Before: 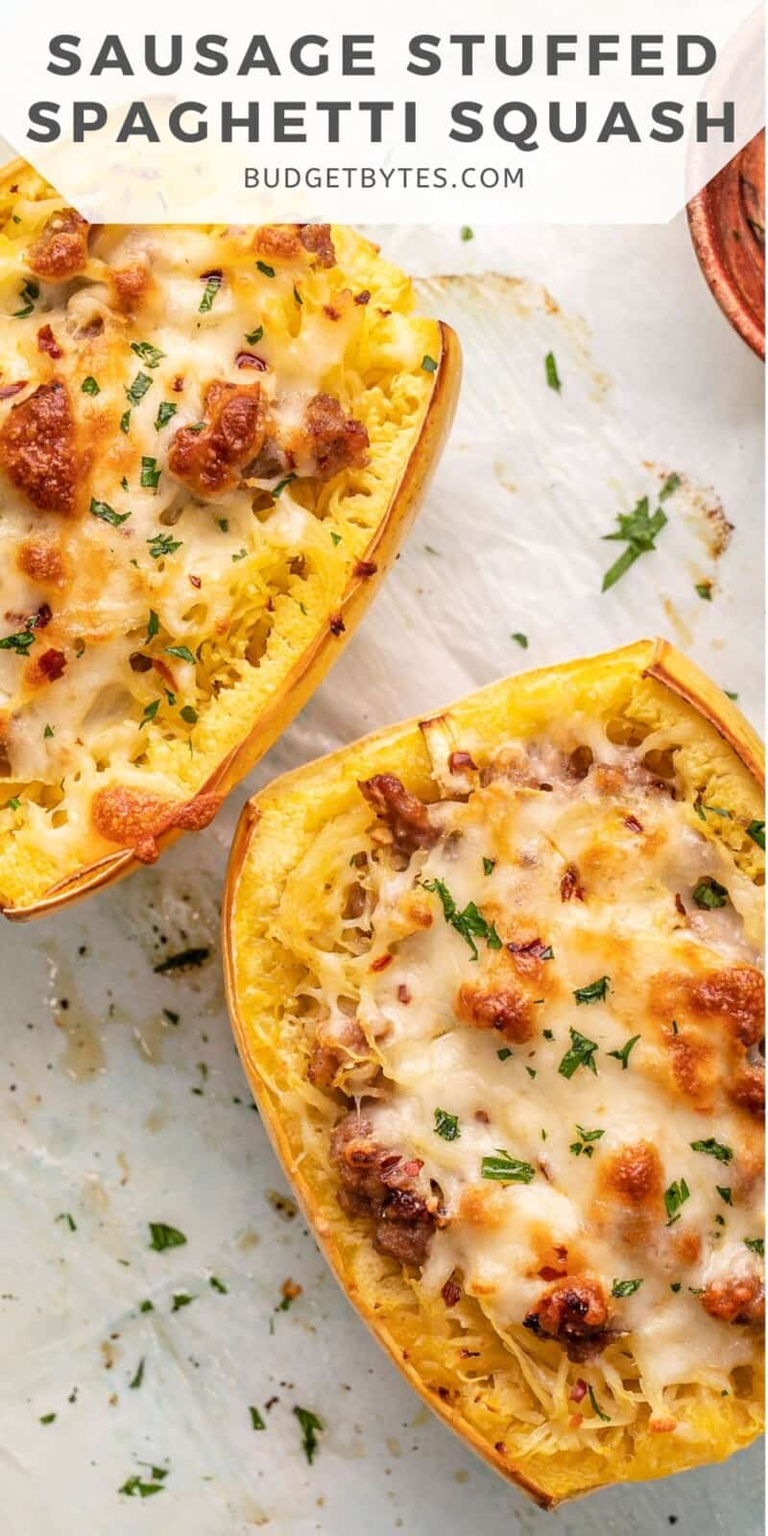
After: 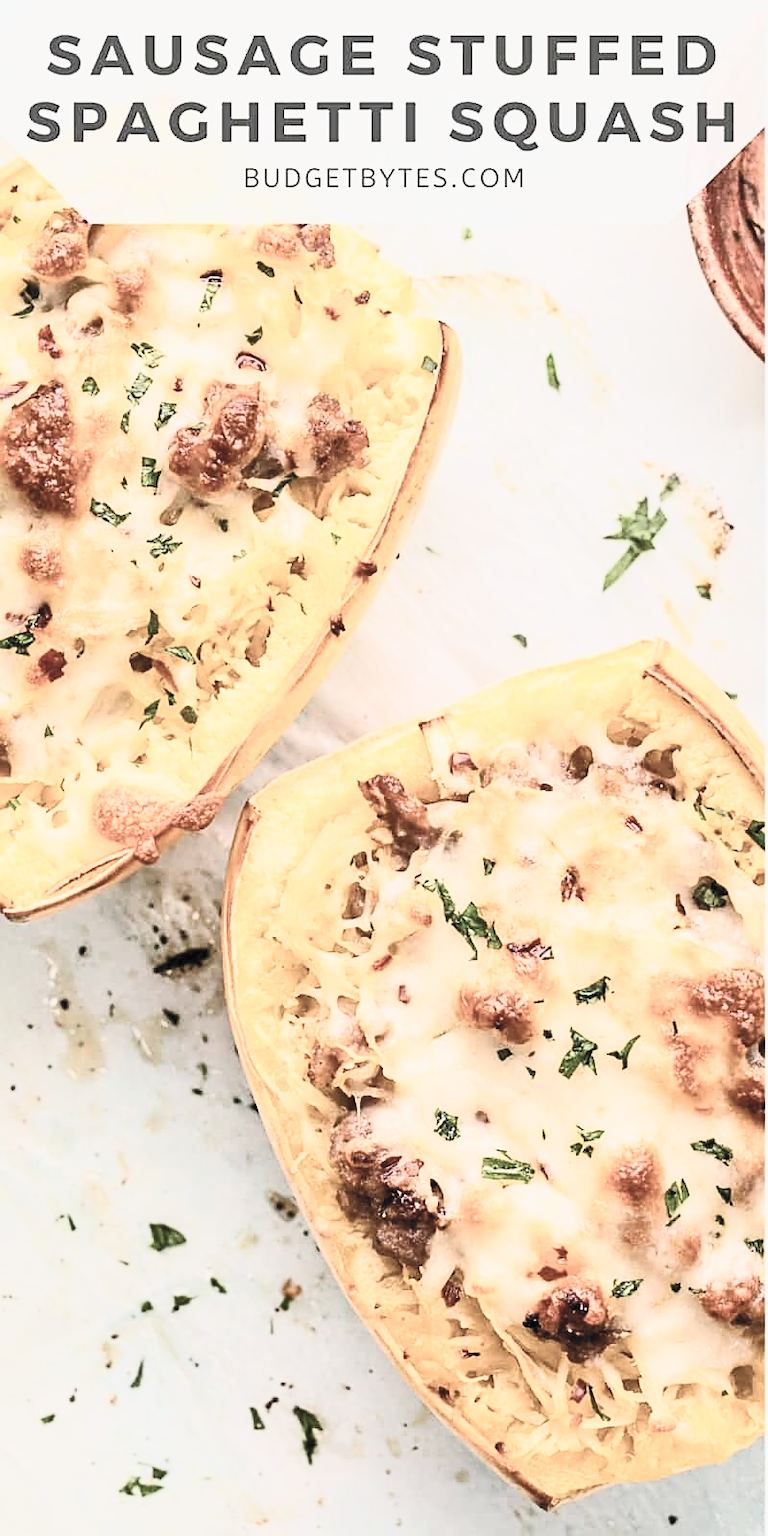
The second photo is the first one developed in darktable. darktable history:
contrast brightness saturation: contrast 0.562, brightness 0.566, saturation -0.342
filmic rgb: black relative exposure -7.16 EV, white relative exposure 5.35 EV, hardness 3.02, color science v5 (2021), contrast in shadows safe, contrast in highlights safe
sharpen: on, module defaults
